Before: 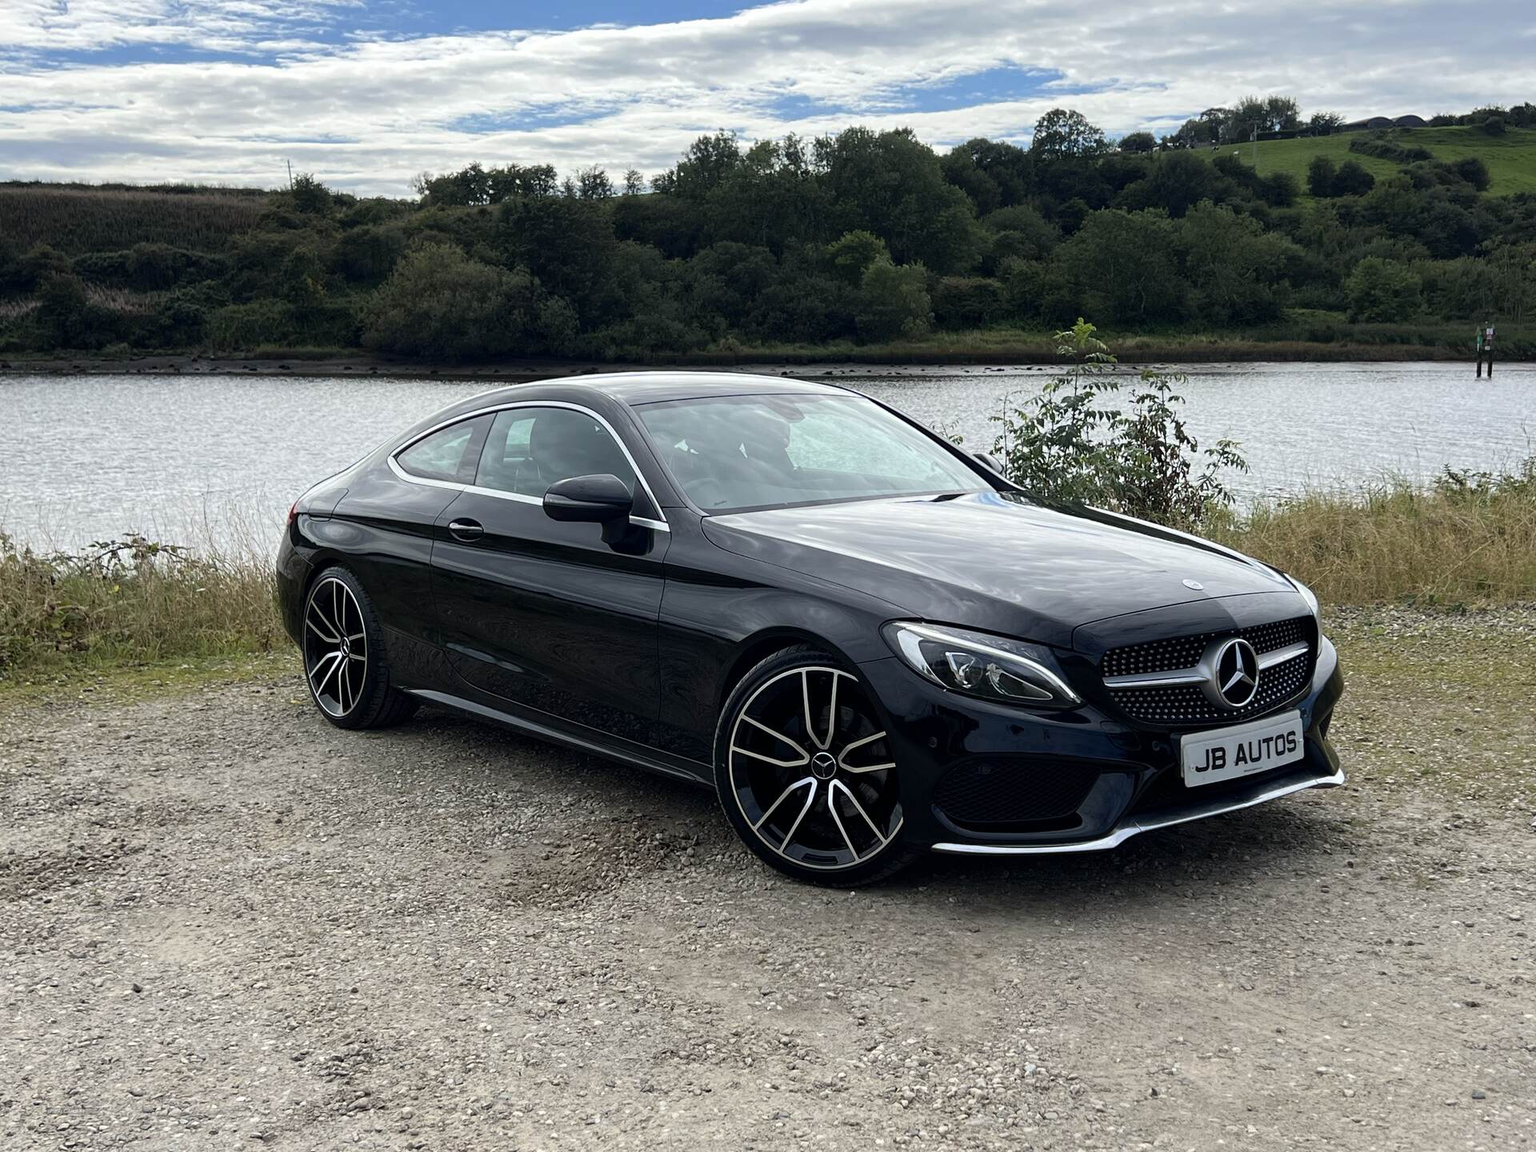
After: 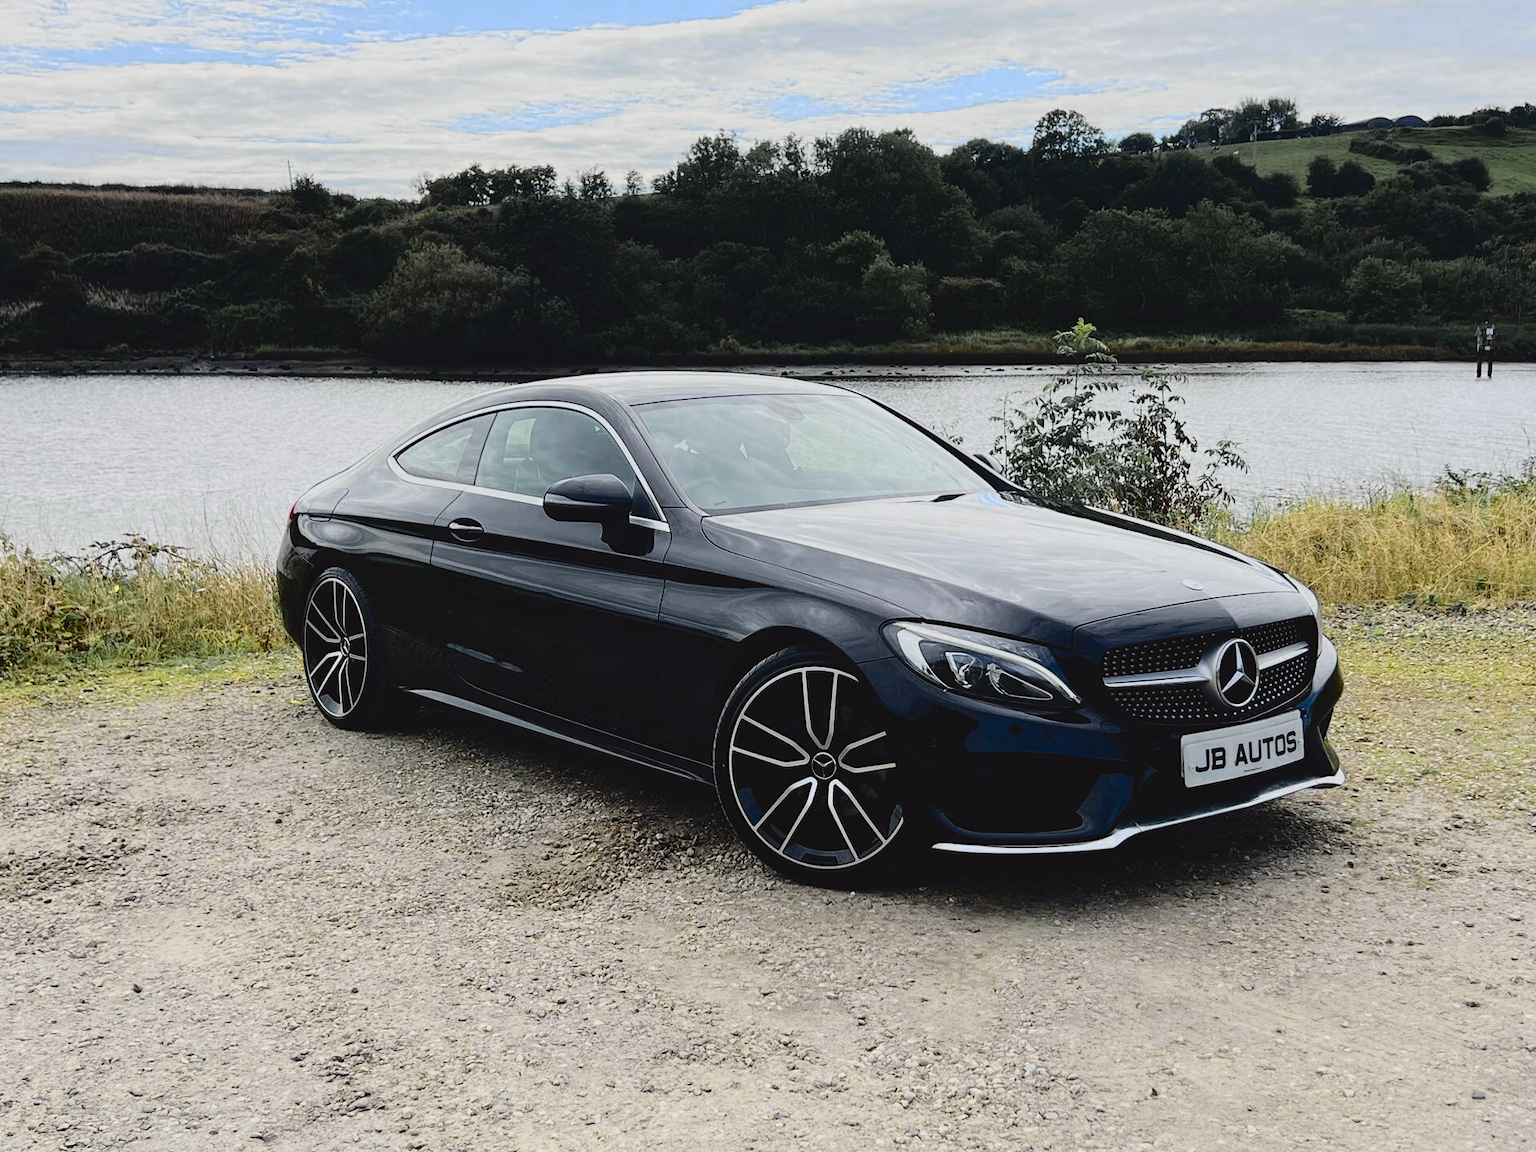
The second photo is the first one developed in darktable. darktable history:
exposure: black level correction 0, exposure 0 EV, compensate exposure bias true, compensate highlight preservation false
color zones: curves: ch0 [(0.004, 0.306) (0.107, 0.448) (0.252, 0.656) (0.41, 0.398) (0.595, 0.515) (0.768, 0.628)]; ch1 [(0.07, 0.323) (0.151, 0.452) (0.252, 0.608) (0.346, 0.221) (0.463, 0.189) (0.61, 0.368) (0.735, 0.395) (0.921, 0.412)]; ch2 [(0, 0.476) (0.132, 0.512) (0.243, 0.512) (0.397, 0.48) (0.522, 0.376) (0.634, 0.536) (0.761, 0.46)]
filmic rgb: black relative exposure -7.65 EV, white relative exposure 4.56 EV, hardness 3.61, contrast 0.993
tone curve: curves: ch0 [(0, 0.023) (0.132, 0.075) (0.241, 0.178) (0.487, 0.491) (0.782, 0.8) (1, 0.989)]; ch1 [(0, 0) (0.396, 0.369) (0.467, 0.454) (0.498, 0.5) (0.518, 0.517) (0.57, 0.586) (0.619, 0.663) (0.692, 0.744) (1, 1)]; ch2 [(0, 0) (0.427, 0.416) (0.483, 0.481) (0.503, 0.503) (0.526, 0.527) (0.563, 0.573) (0.632, 0.667) (0.705, 0.737) (0.985, 0.966)], color space Lab, independent channels, preserve colors none
levels: levels [0, 0.445, 1]
